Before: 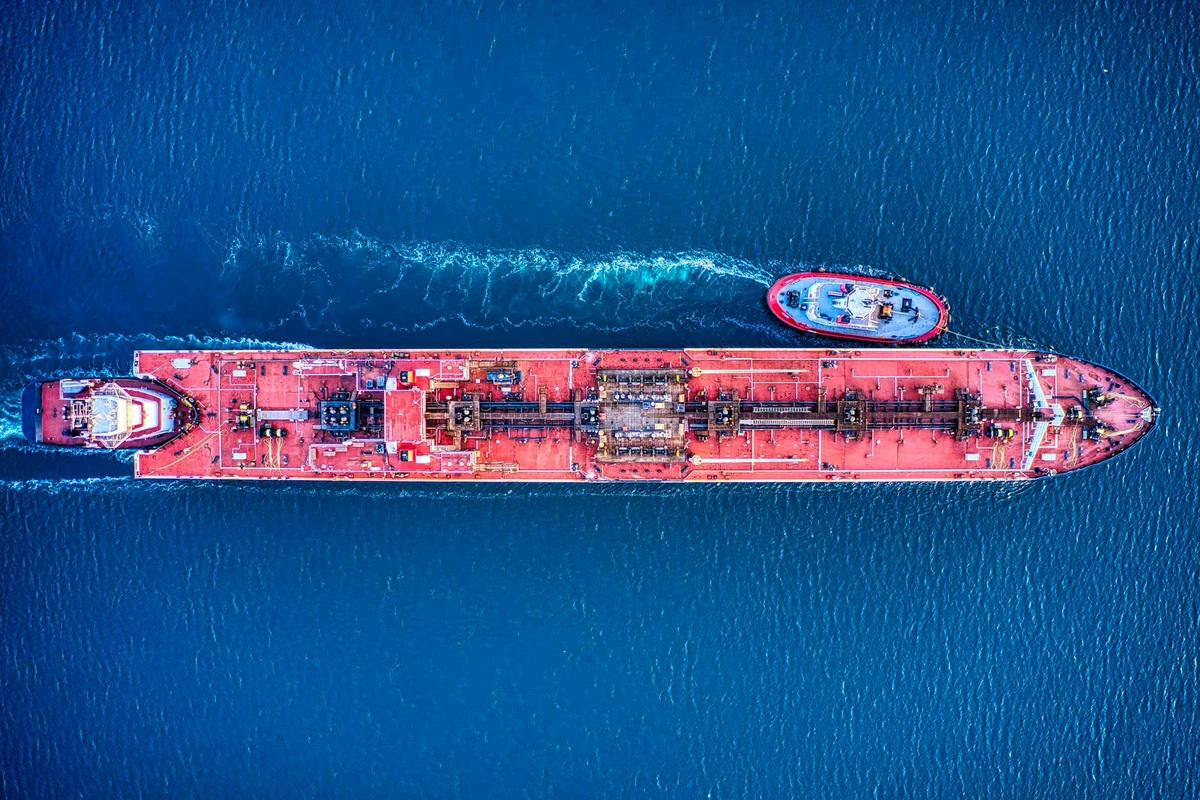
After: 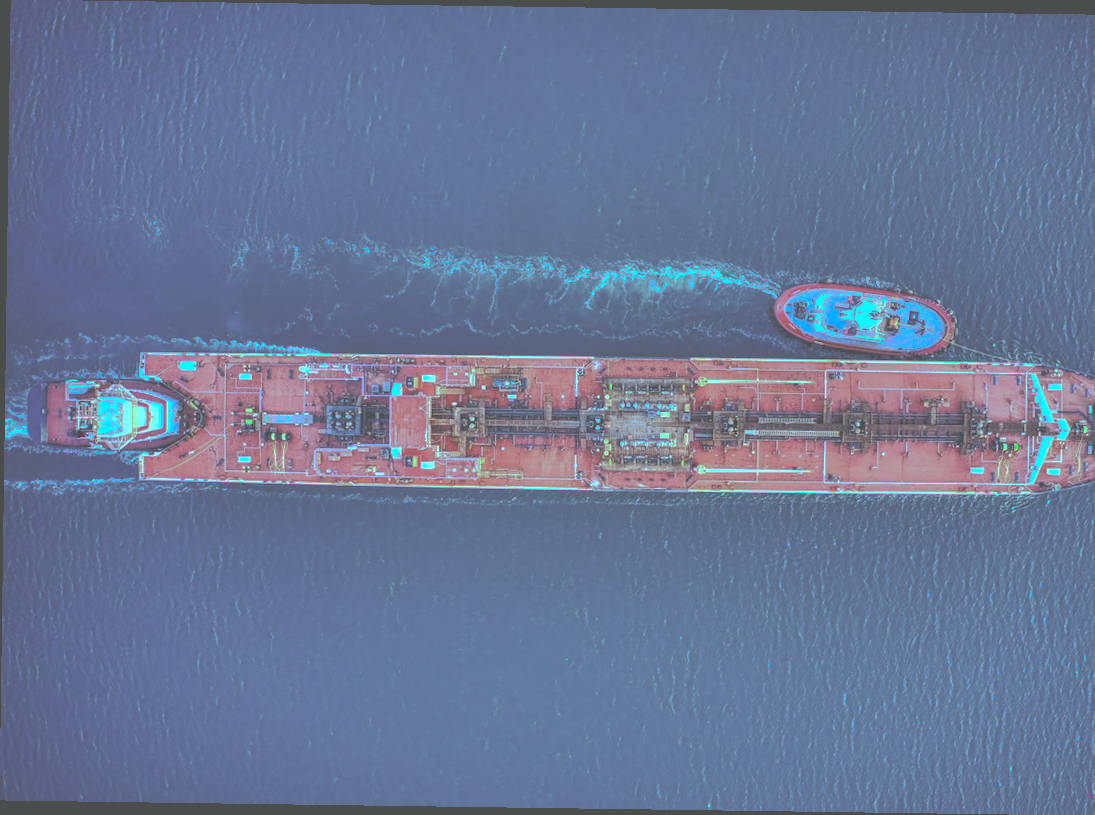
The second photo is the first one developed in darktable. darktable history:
color balance: mode lift, gamma, gain (sRGB), lift [0.997, 0.979, 1.021, 1.011], gamma [1, 1.084, 0.916, 0.998], gain [1, 0.87, 1.13, 1.101], contrast 4.55%, contrast fulcrum 38.24%, output saturation 104.09%
rotate and perspective: rotation 0.8°, automatic cropping off
crop: right 9.509%, bottom 0.031%
tone curve: curves: ch0 [(0, 0) (0.003, 0.322) (0.011, 0.327) (0.025, 0.345) (0.044, 0.365) (0.069, 0.378) (0.1, 0.391) (0.136, 0.403) (0.177, 0.412) (0.224, 0.429) (0.277, 0.448) (0.335, 0.474) (0.399, 0.503) (0.468, 0.537) (0.543, 0.57) (0.623, 0.61) (0.709, 0.653) (0.801, 0.699) (0.898, 0.75) (1, 1)], preserve colors none
